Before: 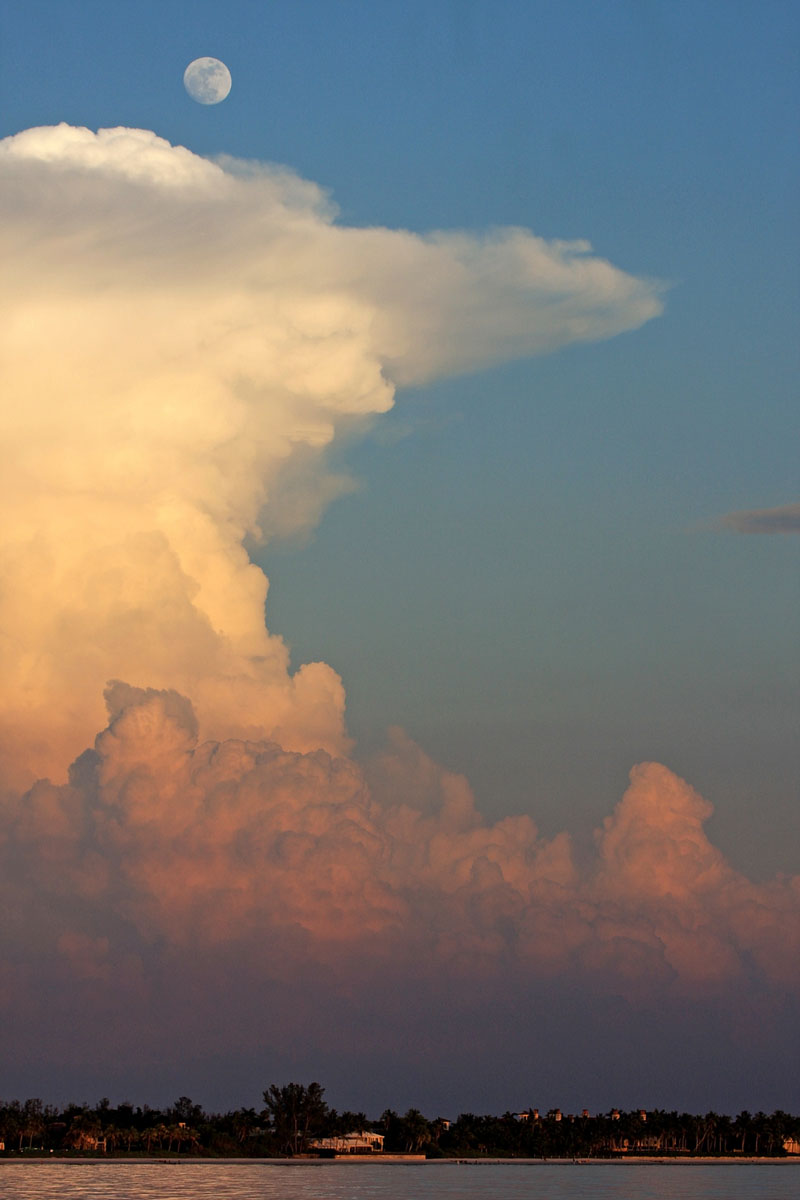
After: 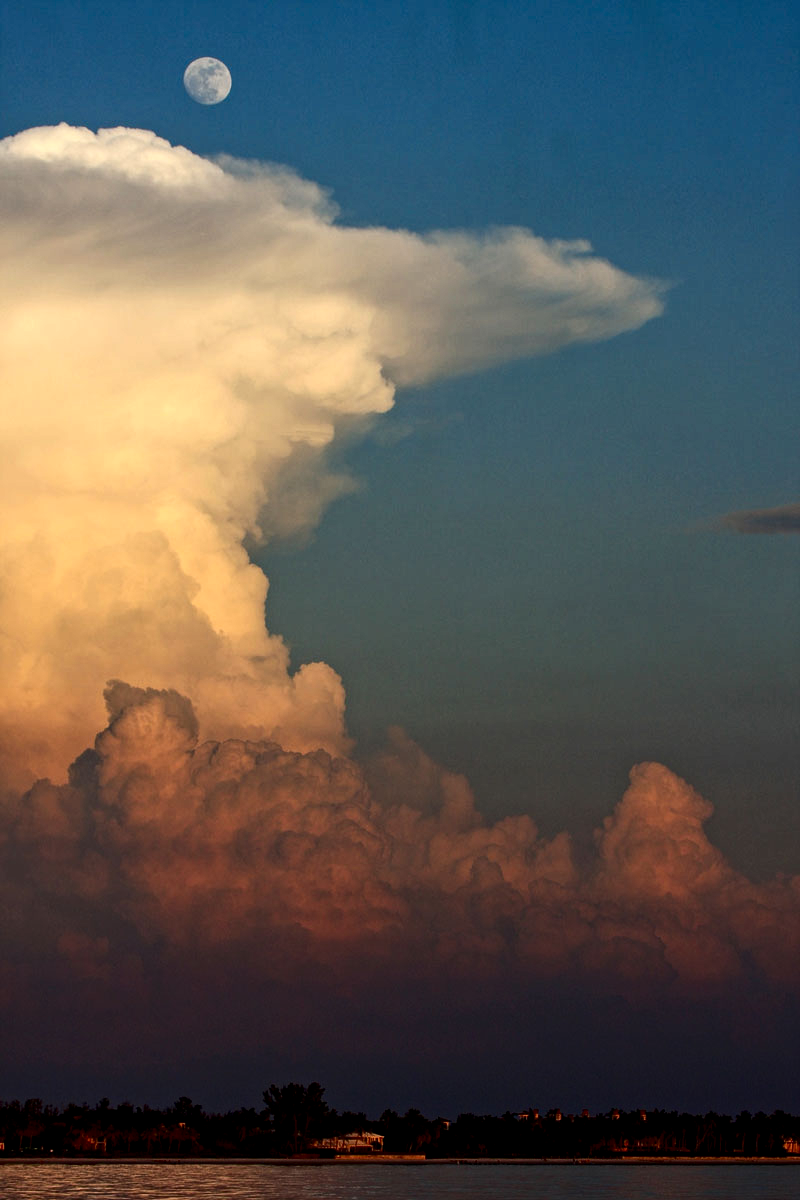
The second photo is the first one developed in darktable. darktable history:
contrast brightness saturation: contrast 0.19, brightness -0.24, saturation 0.11
local contrast: on, module defaults
